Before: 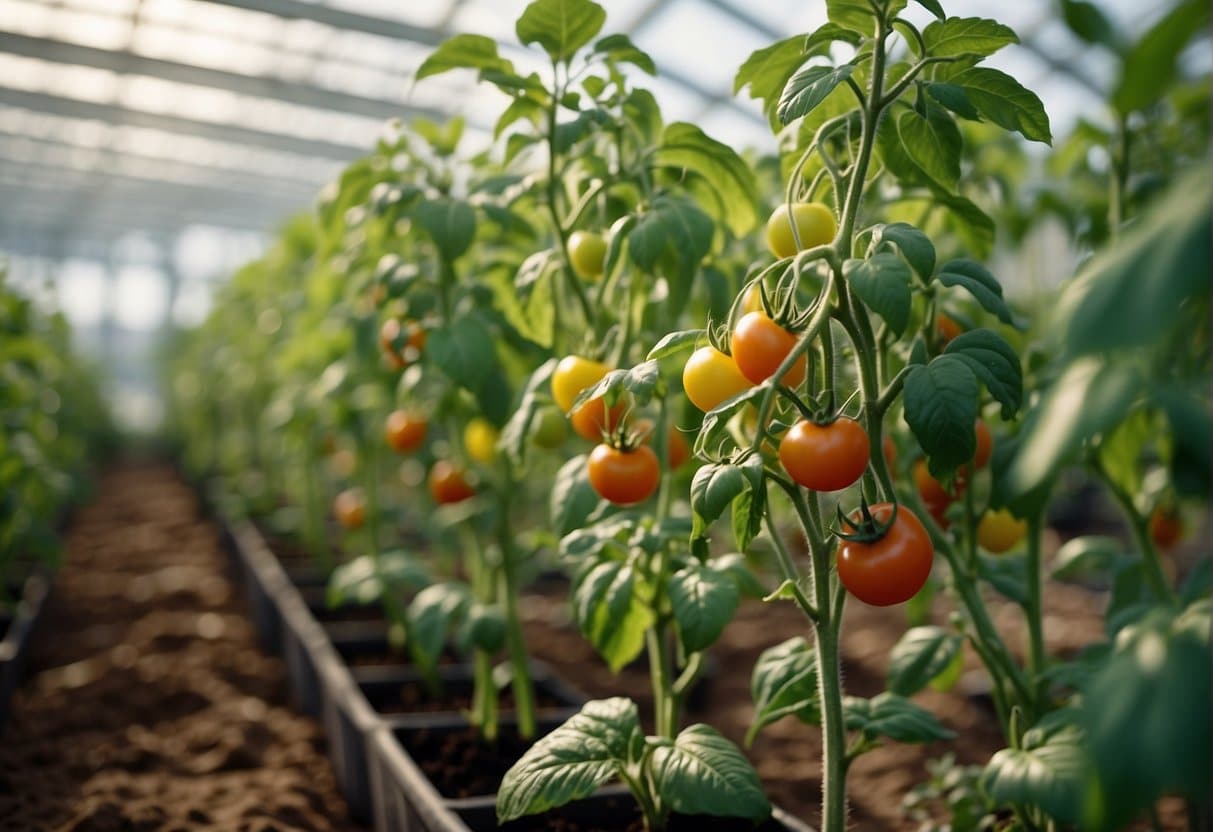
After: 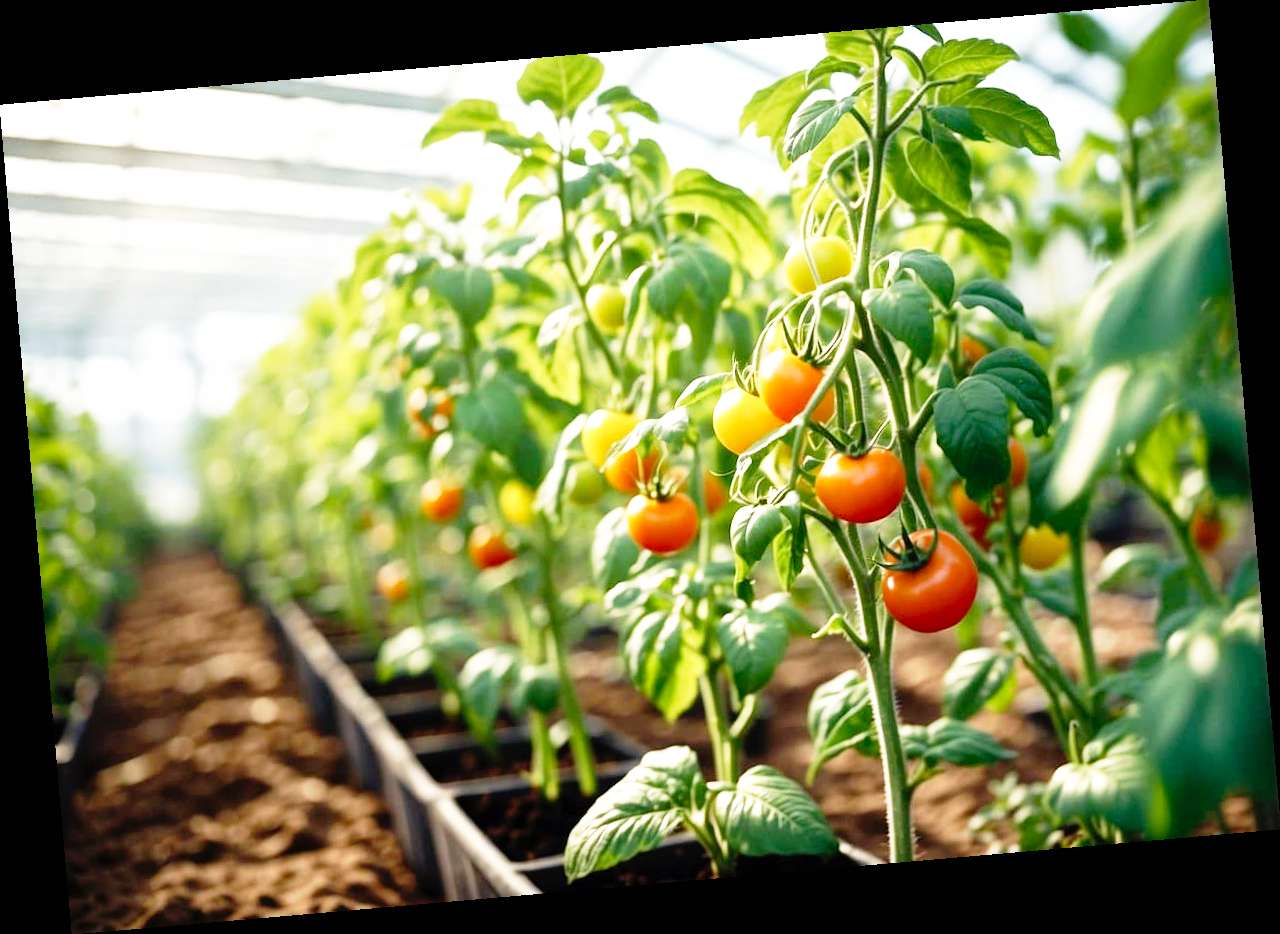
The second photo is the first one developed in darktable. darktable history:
rotate and perspective: rotation -4.98°, automatic cropping off
shadows and highlights: shadows 25, highlights -25
base curve: curves: ch0 [(0, 0) (0.012, 0.01) (0.073, 0.168) (0.31, 0.711) (0.645, 0.957) (1, 1)], preserve colors none
exposure: black level correction 0, exposure 0.5 EV, compensate exposure bias true, compensate highlight preservation false
